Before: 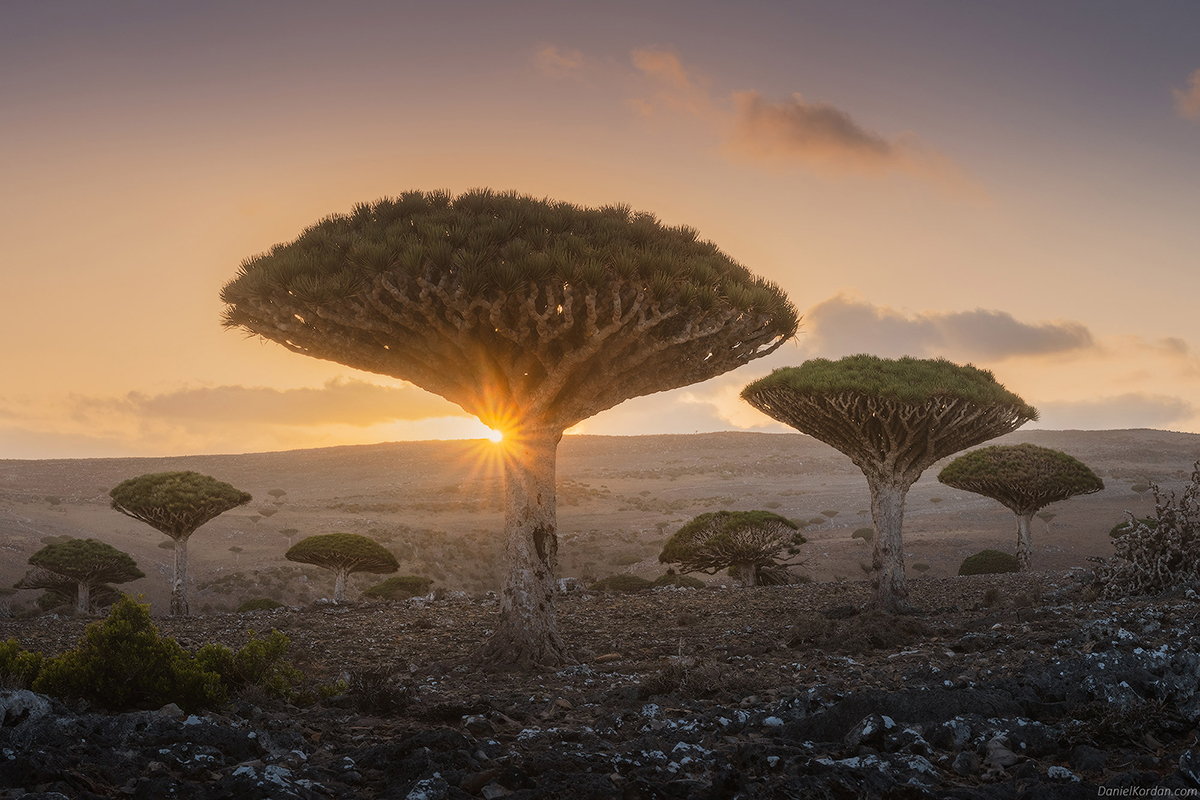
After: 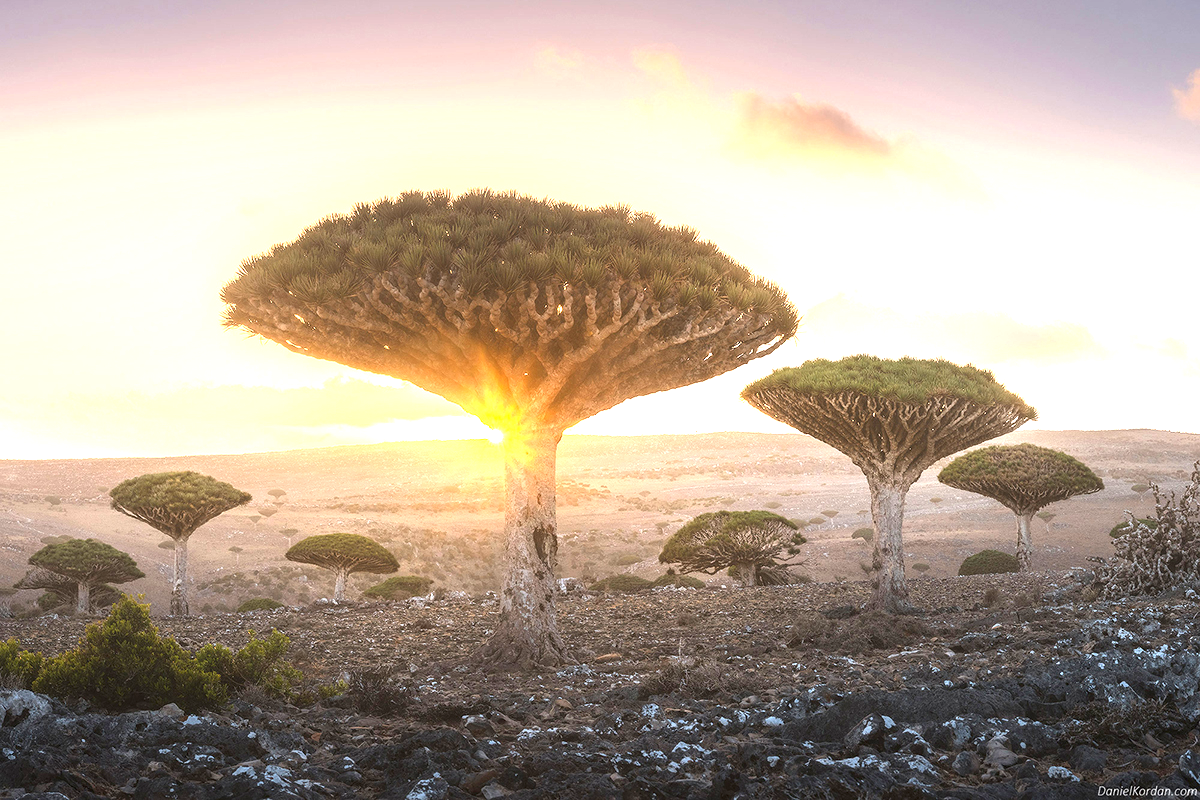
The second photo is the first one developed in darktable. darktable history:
shadows and highlights: radius 334.85, shadows 64.5, highlights 4.12, compress 87.3%, soften with gaussian
exposure: black level correction 0, exposure 1.961 EV, compensate highlight preservation false
